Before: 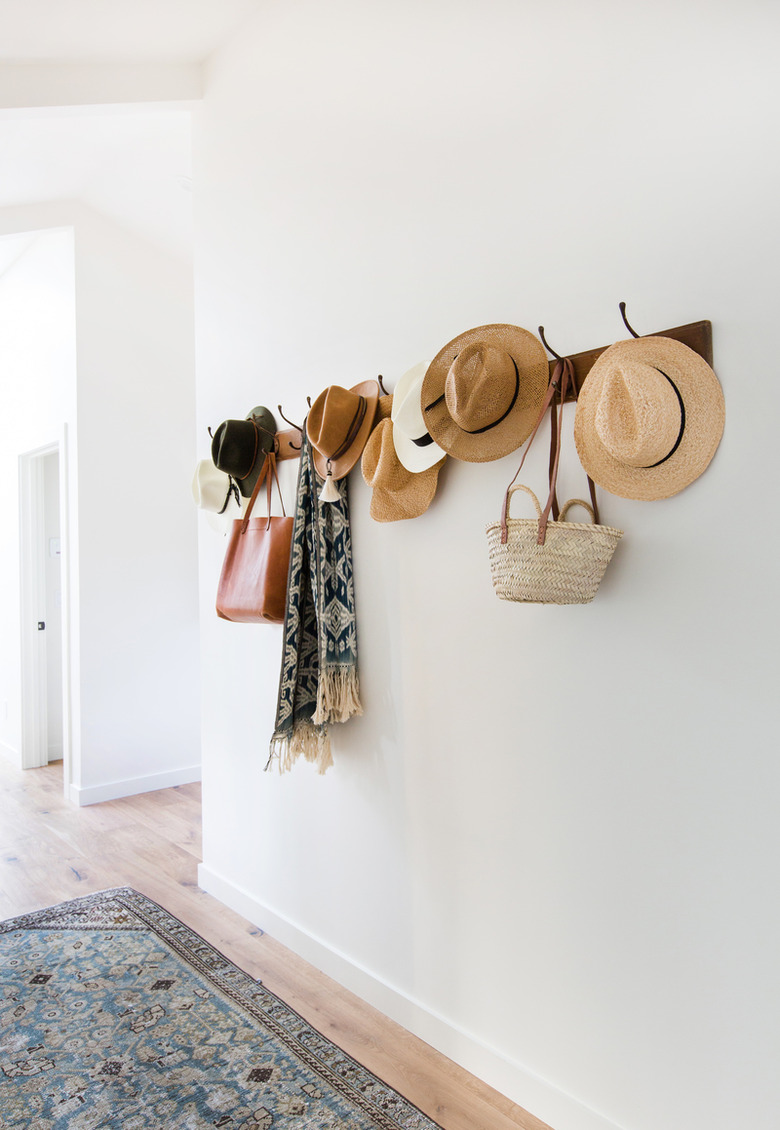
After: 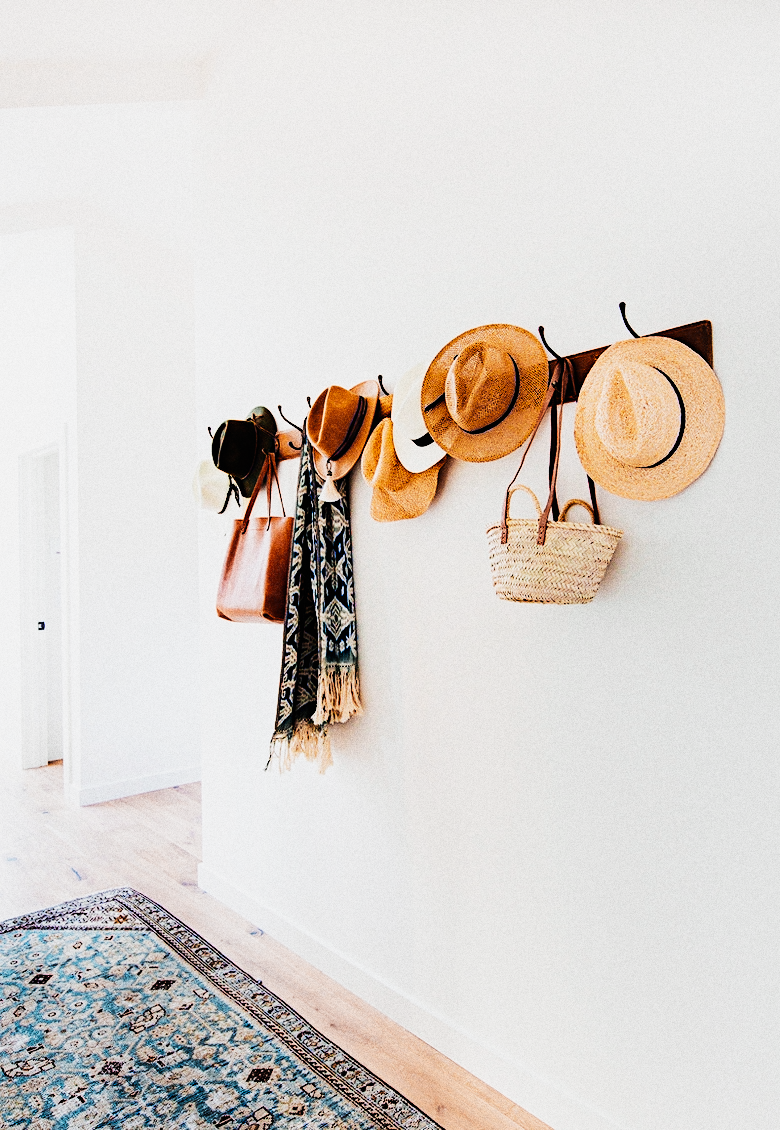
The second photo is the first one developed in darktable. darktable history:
color balance rgb: global offset › luminance 0.71%, perceptual saturation grading › global saturation -11.5%, perceptual brilliance grading › highlights 17.77%, perceptual brilliance grading › mid-tones 31.71%, perceptual brilliance grading › shadows -31.01%, global vibrance 50%
color equalizer "japanese film stock": saturation › orange 1.18, saturation › yellow 0.72, saturation › blue 1.06, hue › orange -18.53, hue › yellow 20.48, hue › green -0.98, hue › blue -10.73, brightness › orange 1.06, brightness › yellow 0.737, brightness › blue 0.905, node placement 8°
diffuse or sharpen "sharpen demosaicing: AA filter": edge sensitivity 1, 1st order anisotropy 100%, 2nd order anisotropy 100%, 3rd order anisotropy 100%, 4th order anisotropy 100%, 1st order speed -25%, 2nd order speed -25%, 3rd order speed -25%, 4th order speed -25%
grain "silver grain": coarseness 0.09 ISO, strength 40%
sigmoid: contrast 1.8, skew -0.2, preserve hue 0%, red attenuation 0.1, red rotation 0.035, green attenuation 0.1, green rotation -0.017, blue attenuation 0.15, blue rotation -0.052, base primaries Rec2020
exposure "magic lantern defaults": compensate highlight preservation false
